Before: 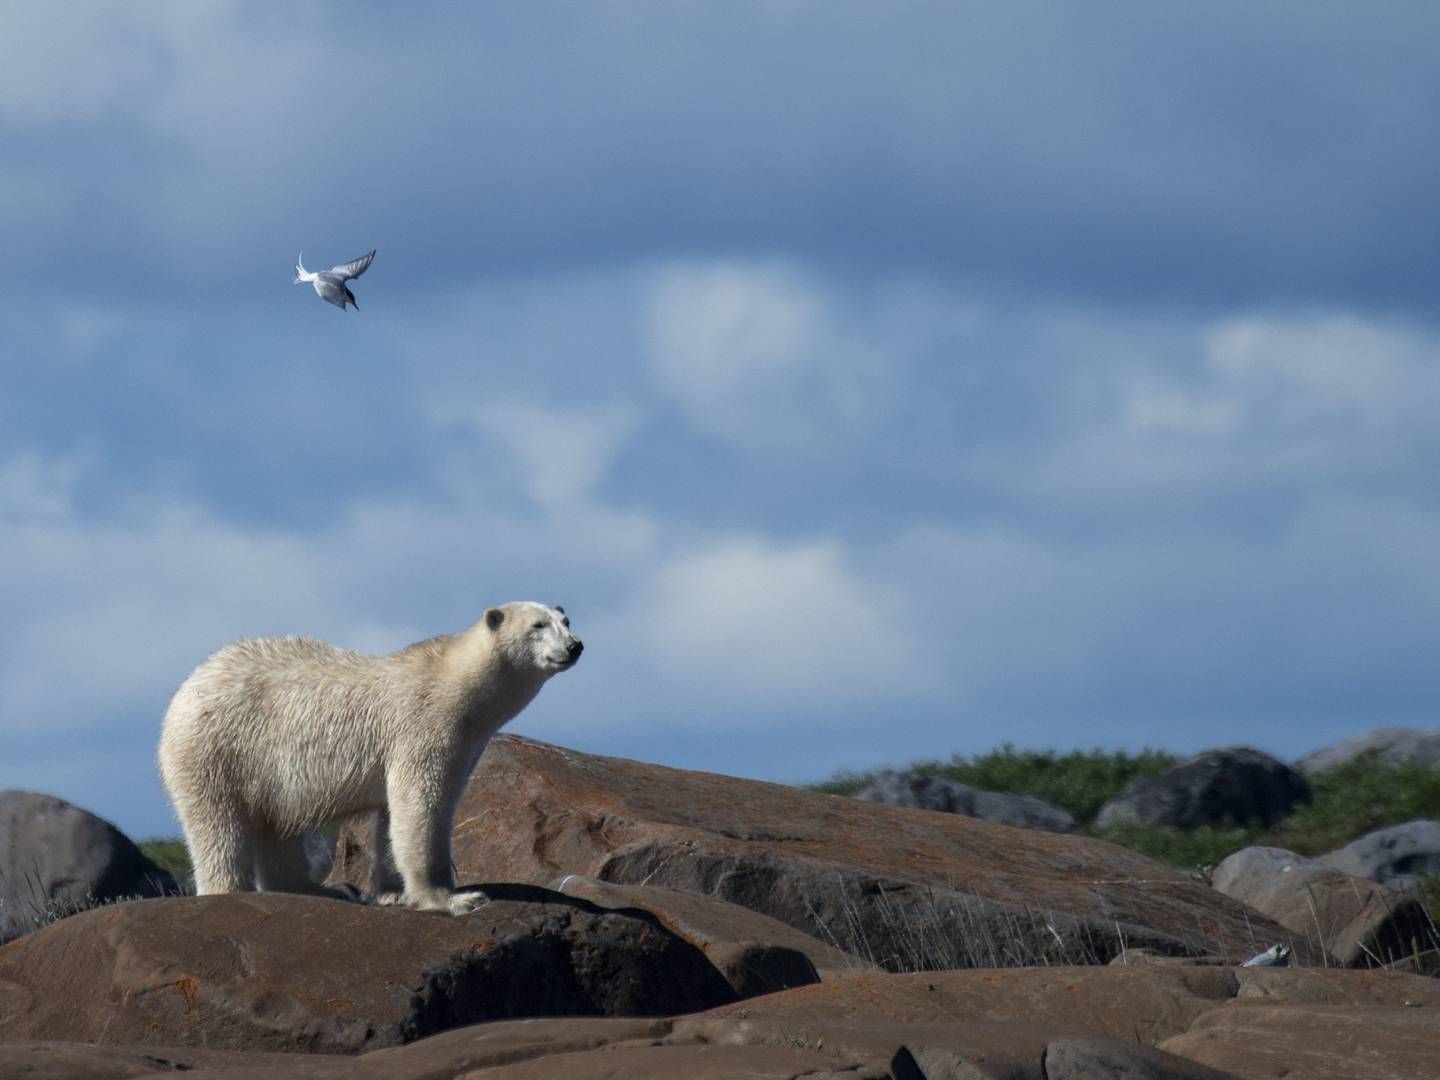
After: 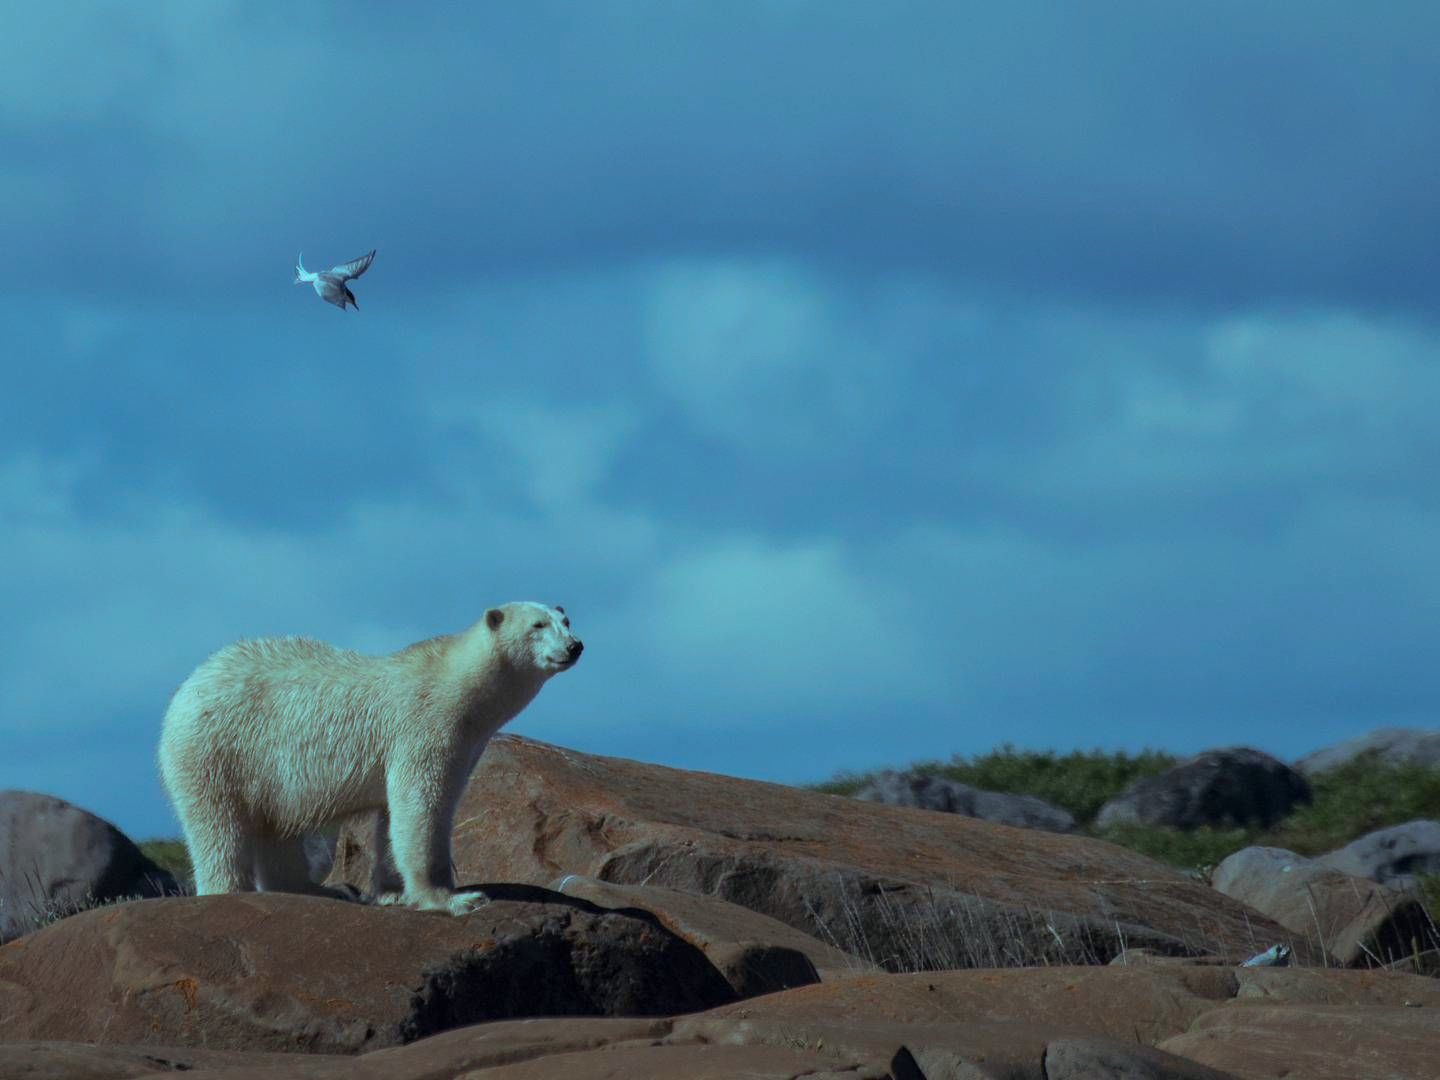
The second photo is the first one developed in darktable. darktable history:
color balance rgb: highlights gain › luminance -33.177%, highlights gain › chroma 5.557%, highlights gain › hue 214.88°, perceptual saturation grading › global saturation 0.846%, global vibrance 14.912%
